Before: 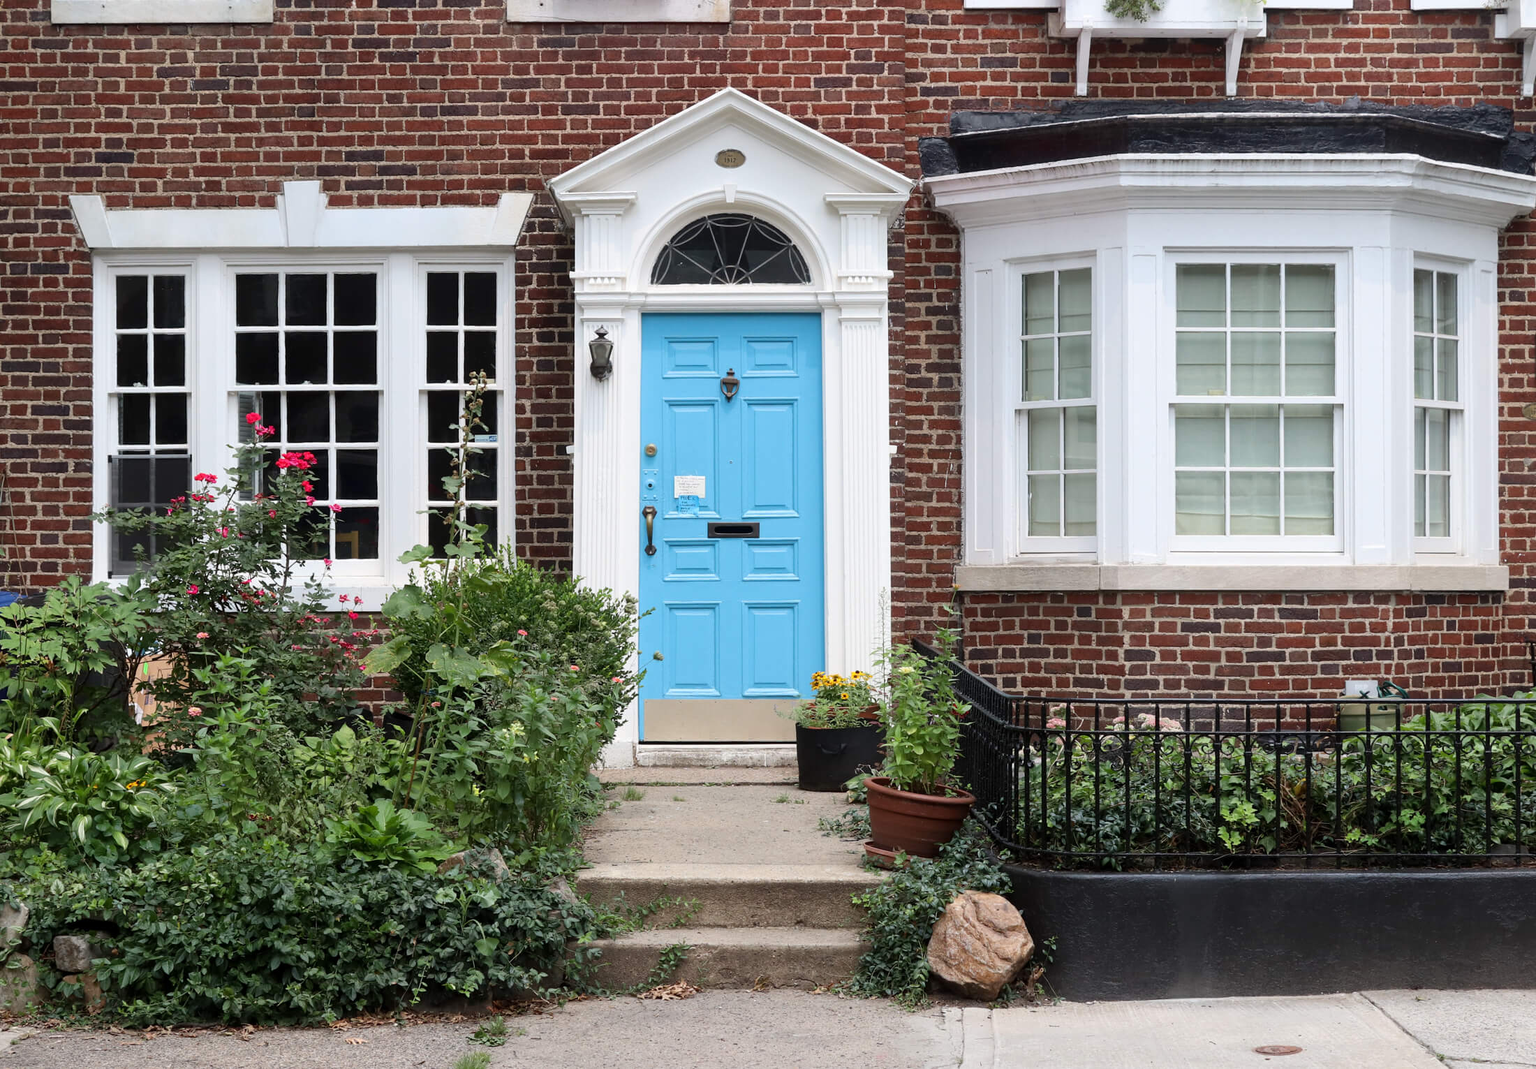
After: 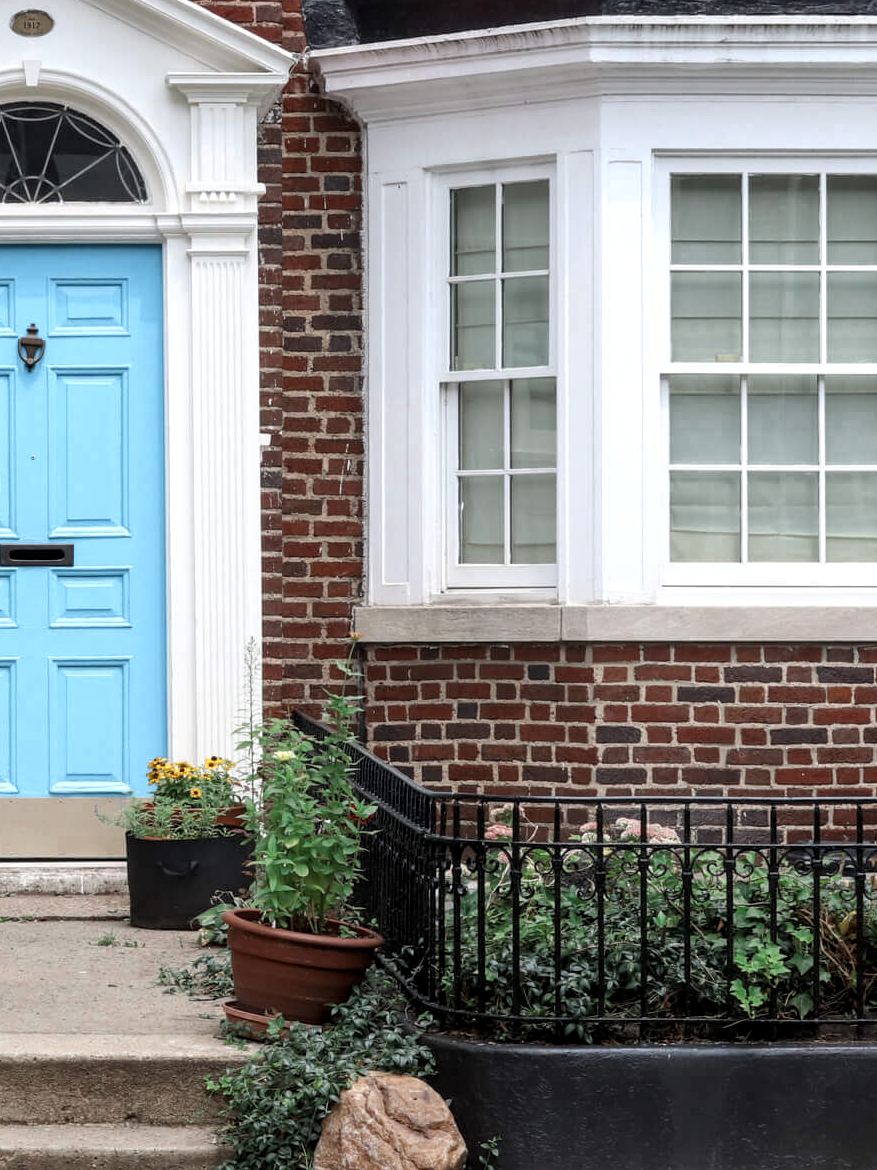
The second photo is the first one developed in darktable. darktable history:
color zones: curves: ch0 [(0, 0.5) (0.125, 0.4) (0.25, 0.5) (0.375, 0.4) (0.5, 0.4) (0.625, 0.6) (0.75, 0.6) (0.875, 0.5)]; ch1 [(0, 0.4) (0.125, 0.5) (0.25, 0.4) (0.375, 0.4) (0.5, 0.4) (0.625, 0.4) (0.75, 0.5) (0.875, 0.4)]; ch2 [(0, 0.6) (0.125, 0.5) (0.25, 0.5) (0.375, 0.6) (0.5, 0.6) (0.625, 0.5) (0.75, 0.5) (0.875, 0.5)]
local contrast: on, module defaults
levels: levels [0.016, 0.492, 0.969]
crop: left 46.111%, top 13.377%, right 13.982%, bottom 10.151%
